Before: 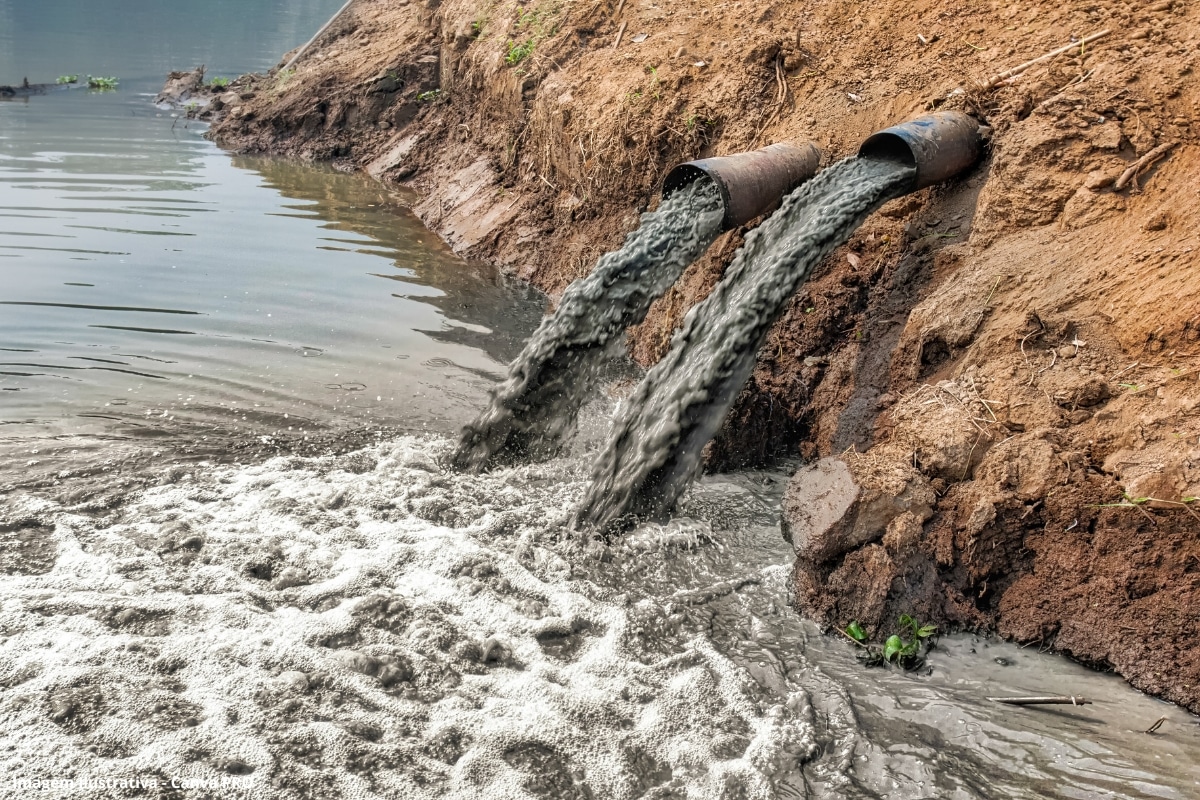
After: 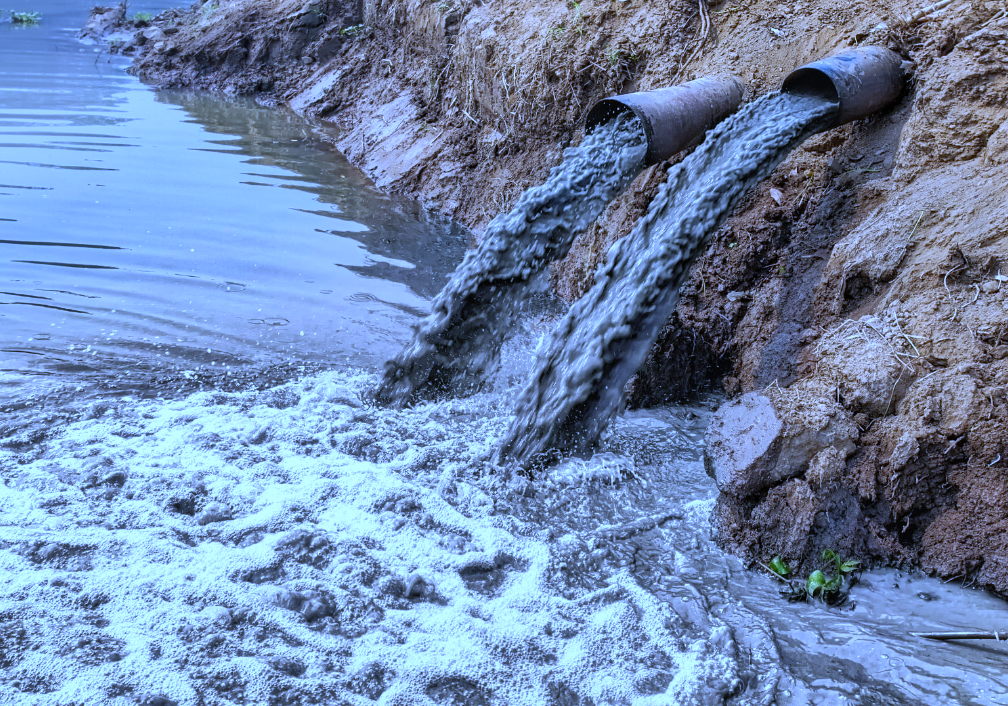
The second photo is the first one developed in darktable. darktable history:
crop: left 6.446%, top 8.188%, right 9.538%, bottom 3.548%
shadows and highlights: shadows 62.66, white point adjustment 0.37, highlights -34.44, compress 83.82%
white balance: red 0.766, blue 1.537
